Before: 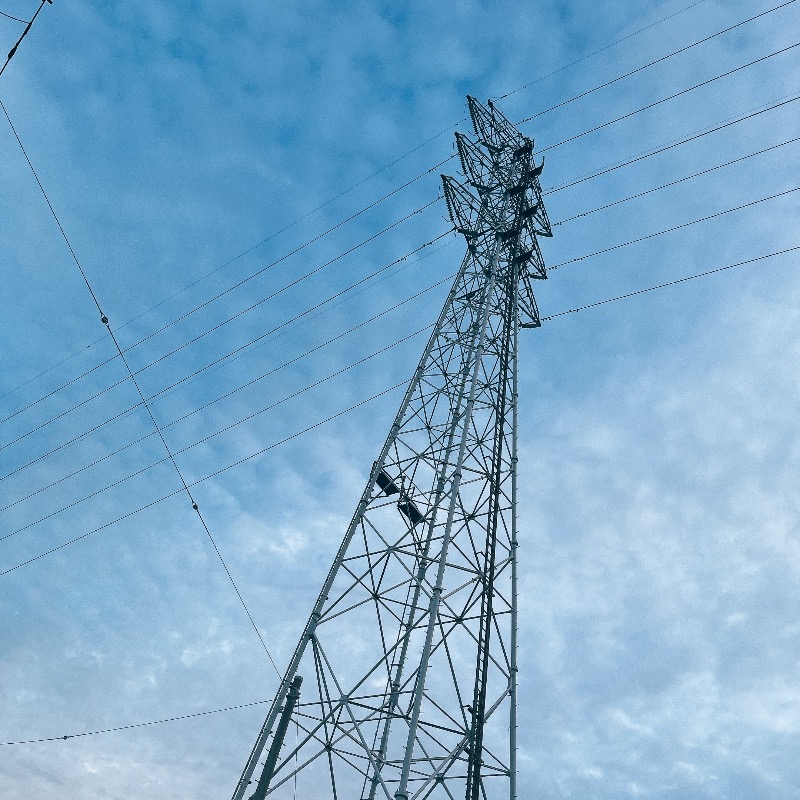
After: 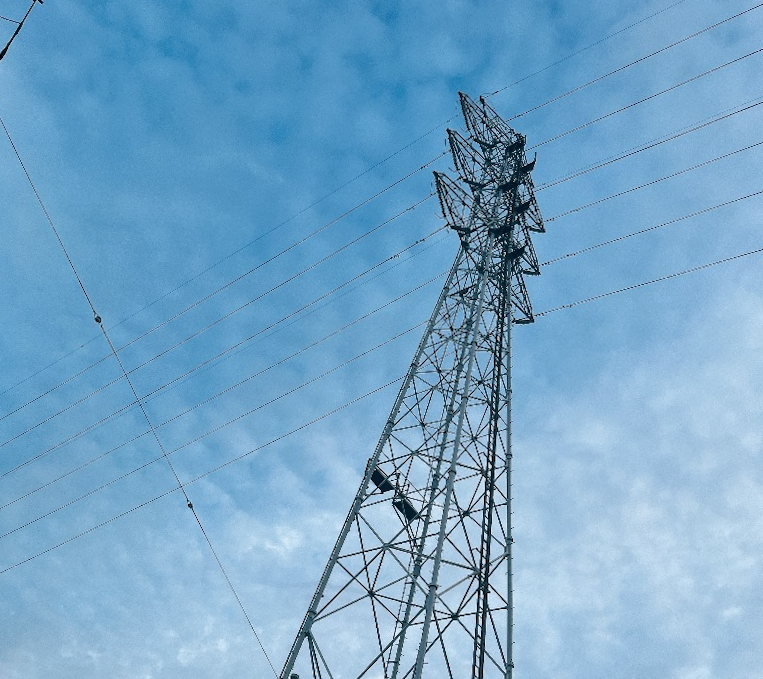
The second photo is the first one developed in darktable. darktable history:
crop and rotate: angle 0.47°, left 0.372%, right 3.429%, bottom 14.36%
